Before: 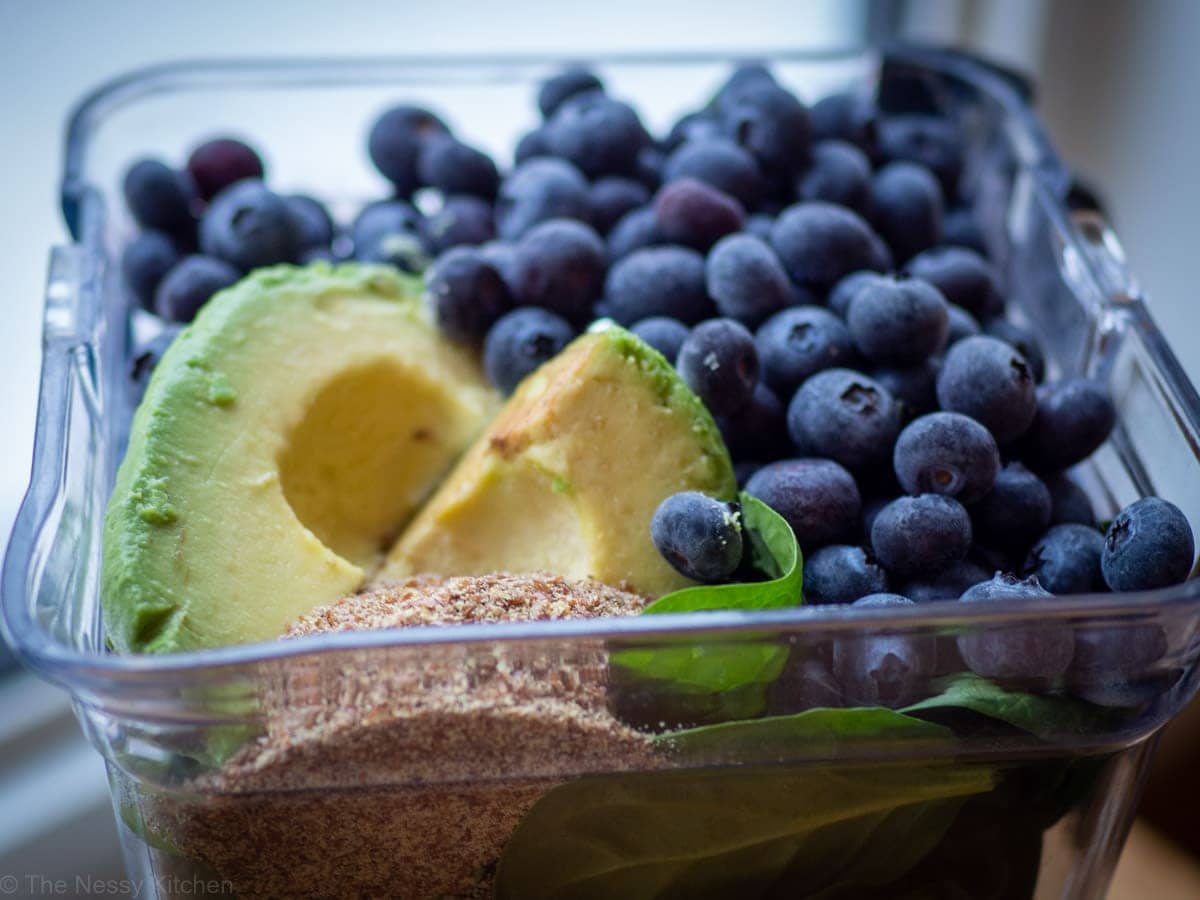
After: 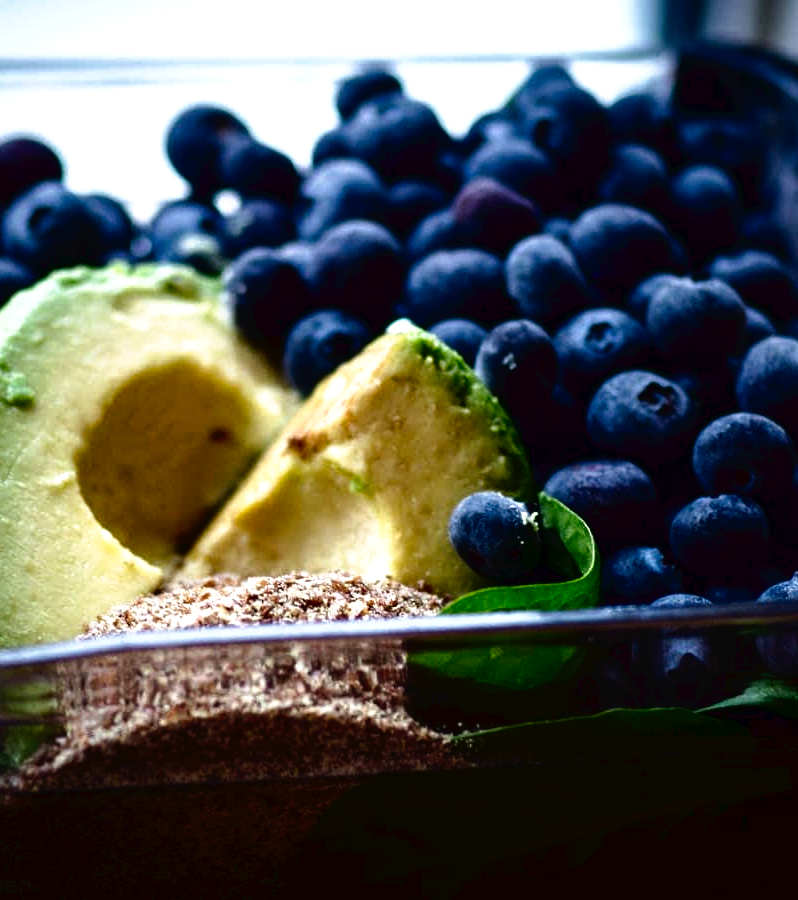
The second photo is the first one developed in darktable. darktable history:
crop: left 16.899%, right 16.556%
tone curve: curves: ch0 [(0, 0) (0.003, 0.022) (0.011, 0.025) (0.025, 0.025) (0.044, 0.029) (0.069, 0.042) (0.1, 0.068) (0.136, 0.118) (0.177, 0.176) (0.224, 0.233) (0.277, 0.299) (0.335, 0.371) (0.399, 0.448) (0.468, 0.526) (0.543, 0.605) (0.623, 0.684) (0.709, 0.775) (0.801, 0.869) (0.898, 0.957) (1, 1)], preserve colors none
tone equalizer: -8 EV -0.75 EV, -7 EV -0.7 EV, -6 EV -0.6 EV, -5 EV -0.4 EV, -3 EV 0.4 EV, -2 EV 0.6 EV, -1 EV 0.7 EV, +0 EV 0.75 EV, edges refinement/feathering 500, mask exposure compensation -1.57 EV, preserve details no
contrast brightness saturation: brightness -0.52
